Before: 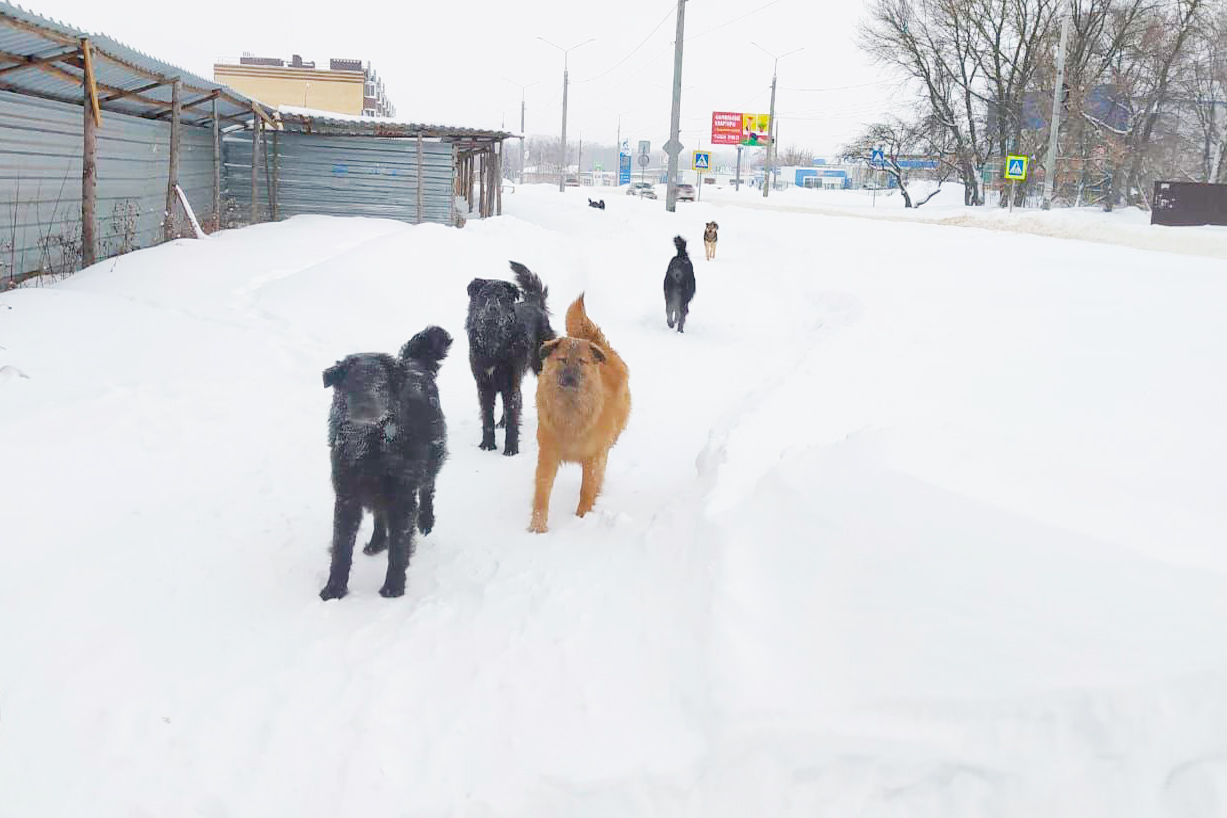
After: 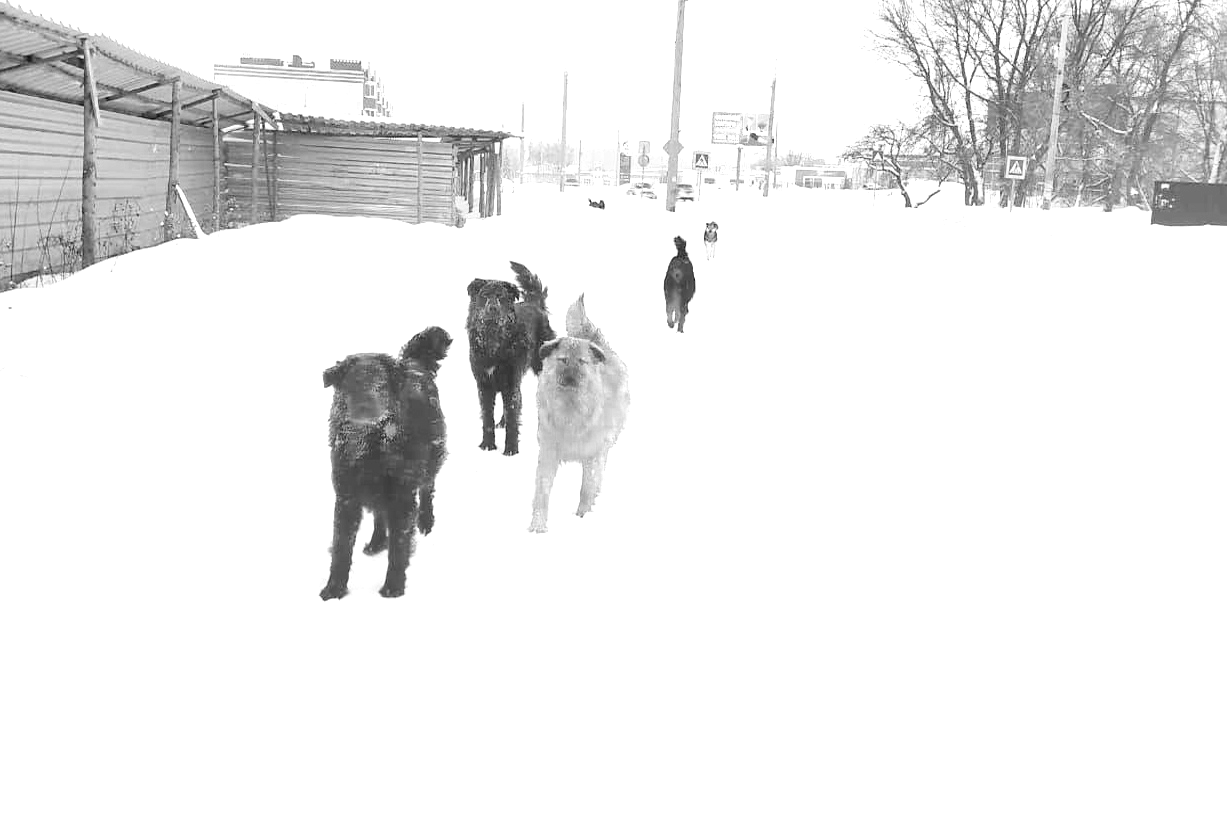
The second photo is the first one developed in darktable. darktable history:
levels: white 99.93%, levels [0, 0.51, 1]
color zones: curves: ch0 [(0.004, 0.588) (0.116, 0.636) (0.259, 0.476) (0.423, 0.464) (0.75, 0.5)]; ch1 [(0, 0) (0.143, 0) (0.286, 0) (0.429, 0) (0.571, 0) (0.714, 0) (0.857, 0)], mix 25.16%
exposure: black level correction 0, exposure 0.691 EV, compensate highlight preservation false
